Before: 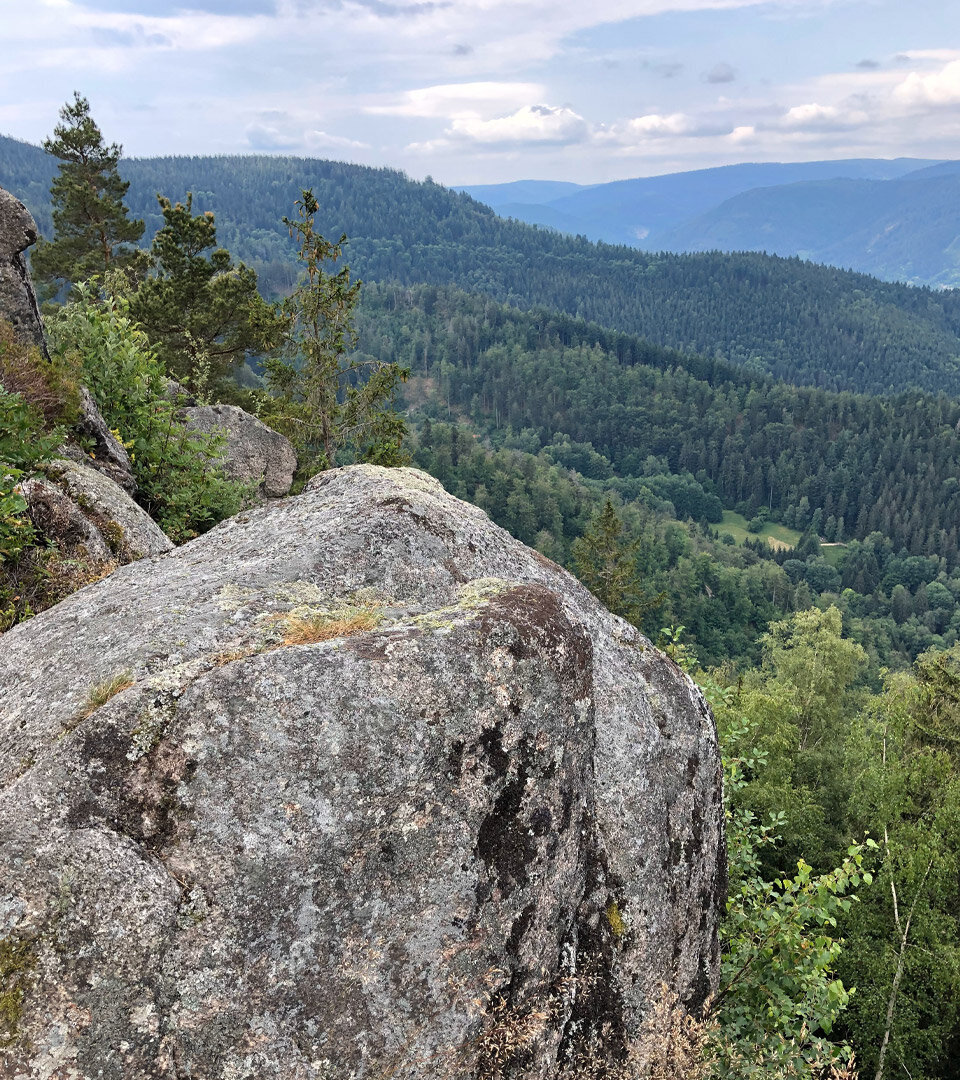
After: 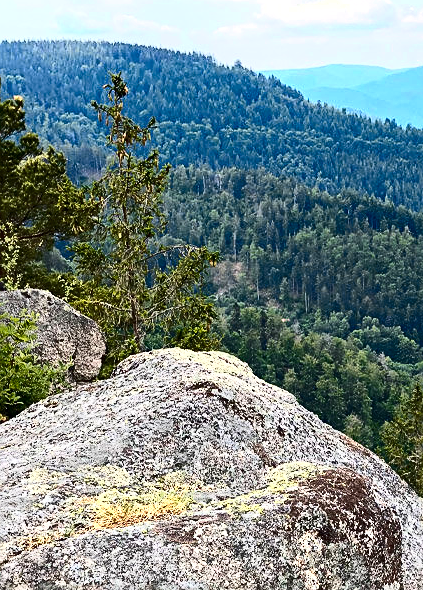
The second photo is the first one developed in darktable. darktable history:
contrast brightness saturation: contrast 0.411, brightness 0.044, saturation 0.262
color zones: curves: ch0 [(0.099, 0.624) (0.257, 0.596) (0.384, 0.376) (0.529, 0.492) (0.697, 0.564) (0.768, 0.532) (0.908, 0.644)]; ch1 [(0.112, 0.564) (0.254, 0.612) (0.432, 0.676) (0.592, 0.456) (0.743, 0.684) (0.888, 0.536)]; ch2 [(0.25, 0.5) (0.469, 0.36) (0.75, 0.5)]
sharpen: on, module defaults
crop: left 19.996%, top 10.75%, right 35.839%, bottom 34.616%
